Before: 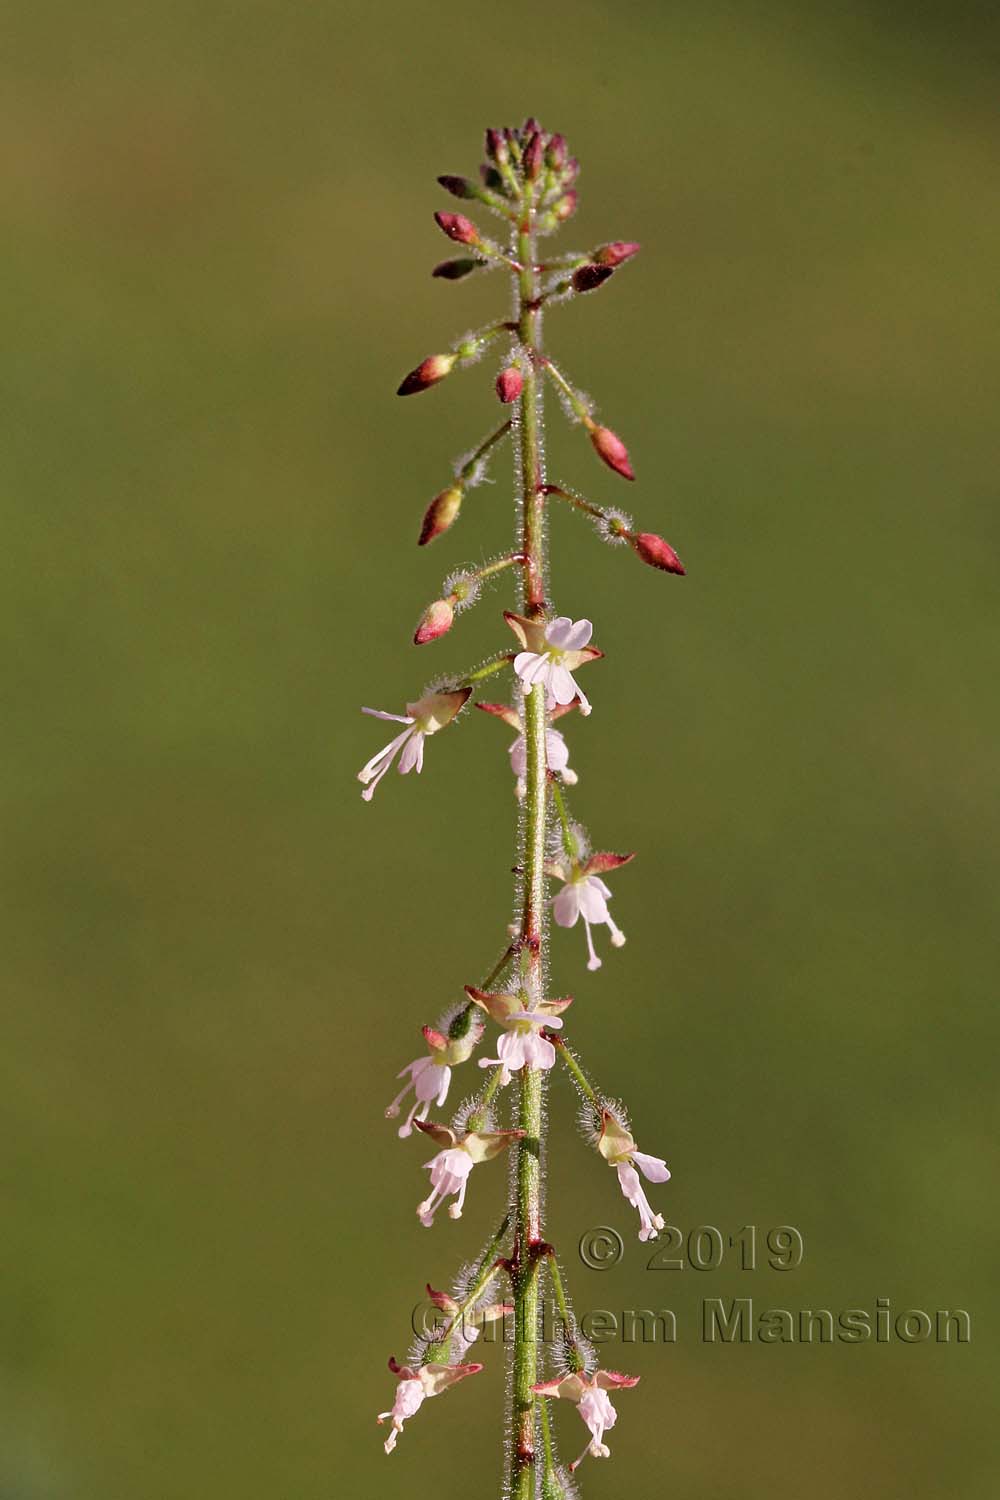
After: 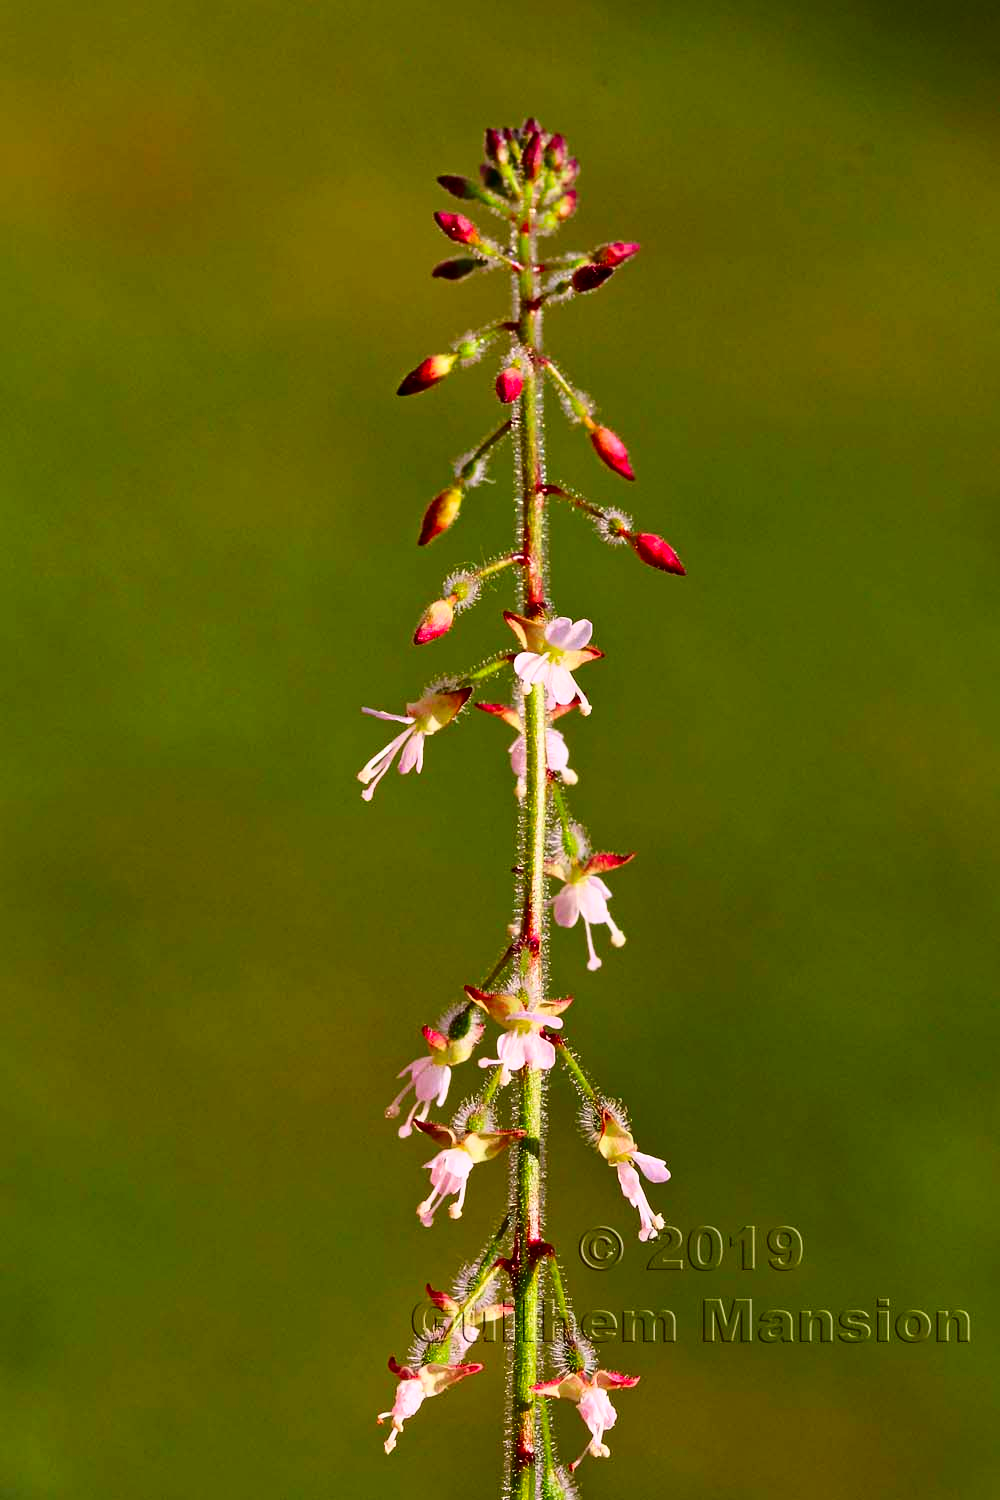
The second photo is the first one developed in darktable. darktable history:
contrast brightness saturation: contrast 0.264, brightness 0.02, saturation 0.86
exposure: compensate highlight preservation false
shadows and highlights: shadows 21.03, highlights -81.99, soften with gaussian
